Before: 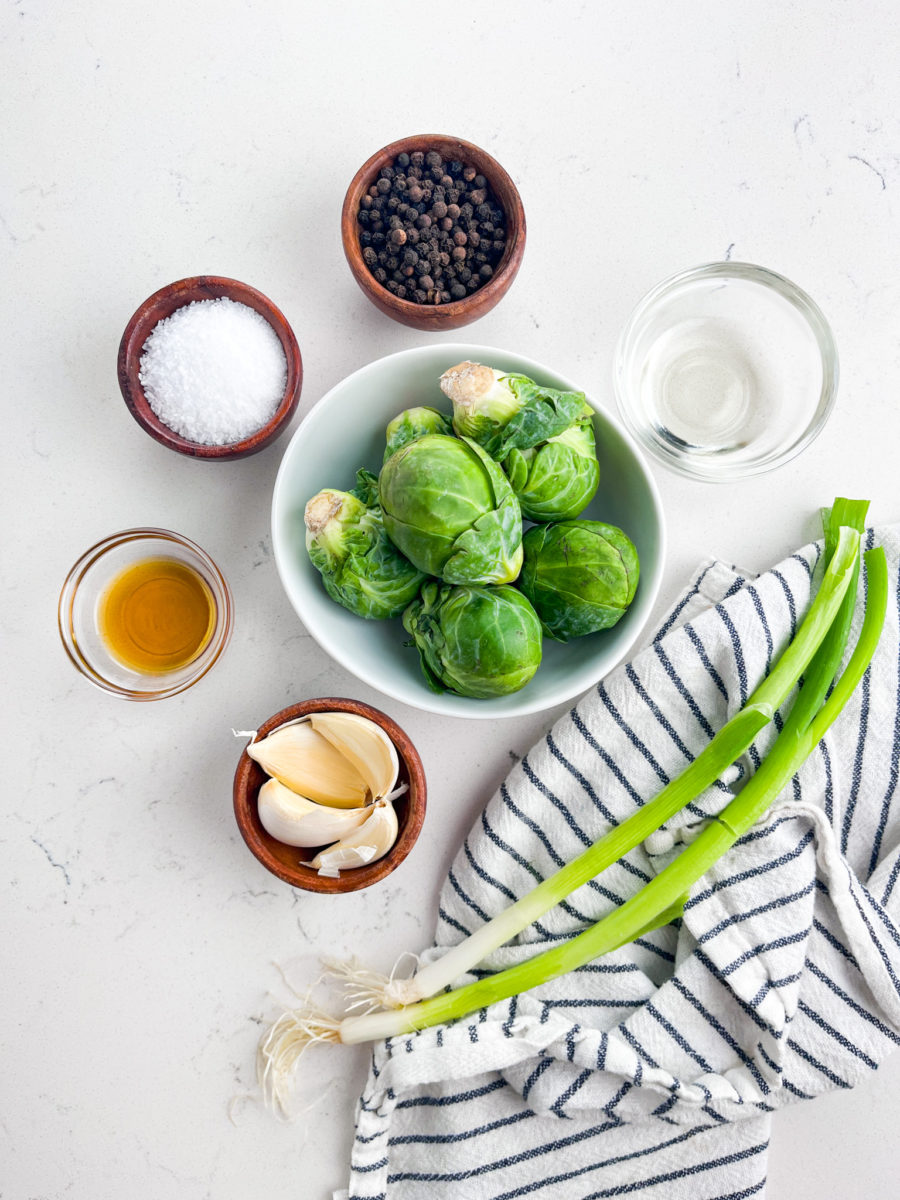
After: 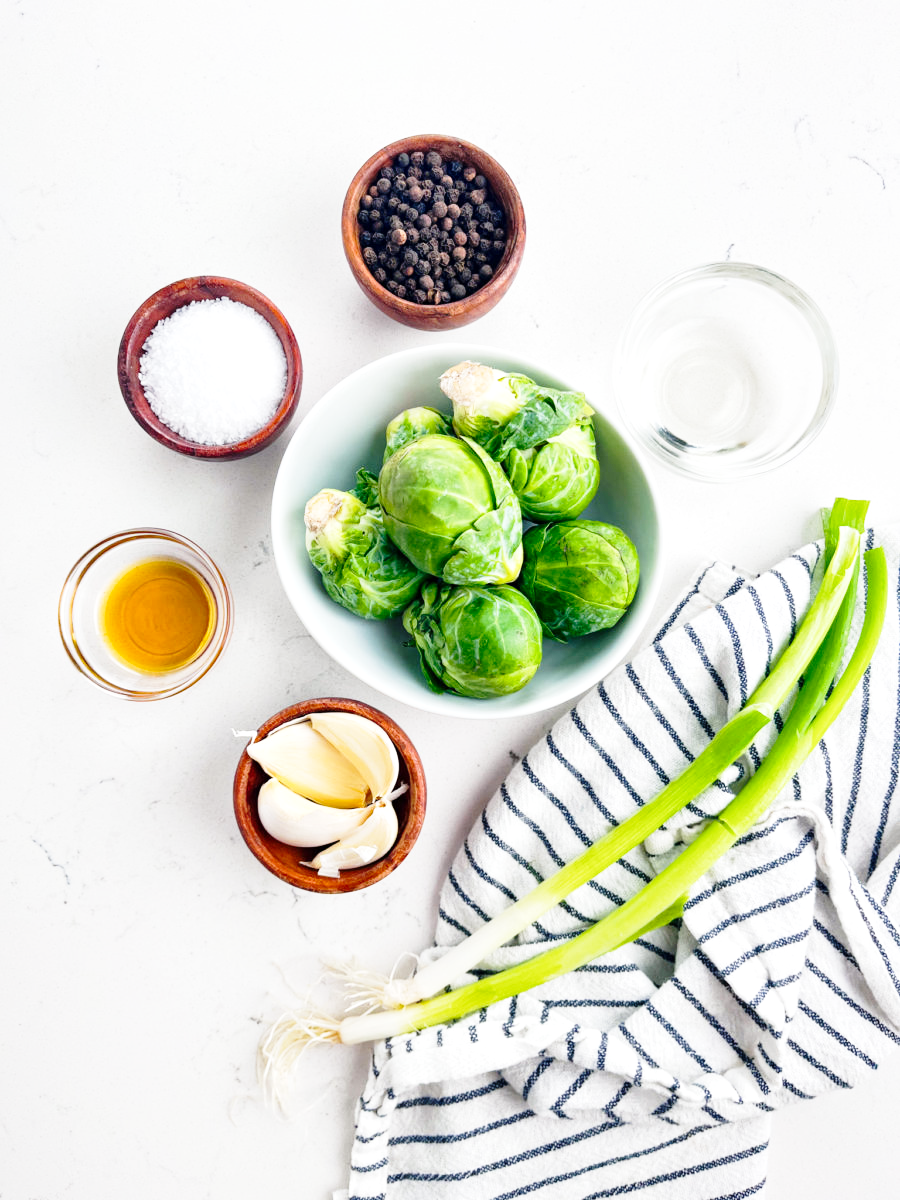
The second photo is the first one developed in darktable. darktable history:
local contrast: mode bilateral grid, contrast 20, coarseness 49, detail 120%, midtone range 0.2
base curve: curves: ch0 [(0, 0) (0.028, 0.03) (0.121, 0.232) (0.46, 0.748) (0.859, 0.968) (1, 1)], preserve colors none
